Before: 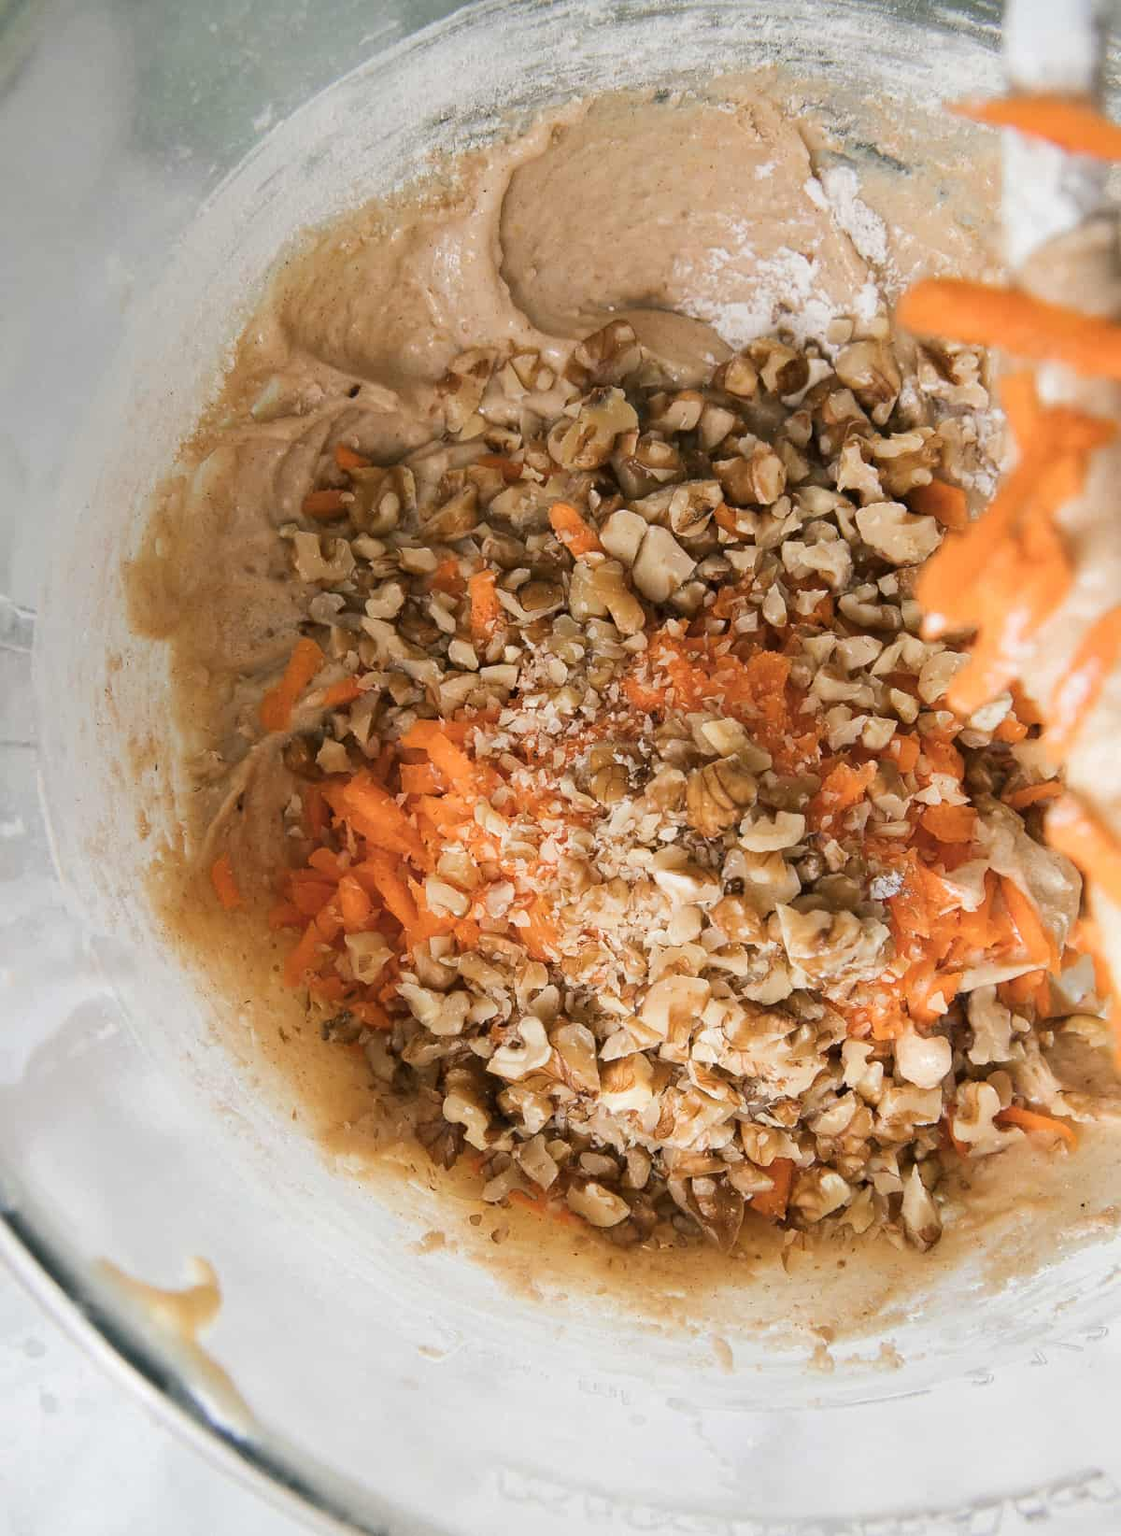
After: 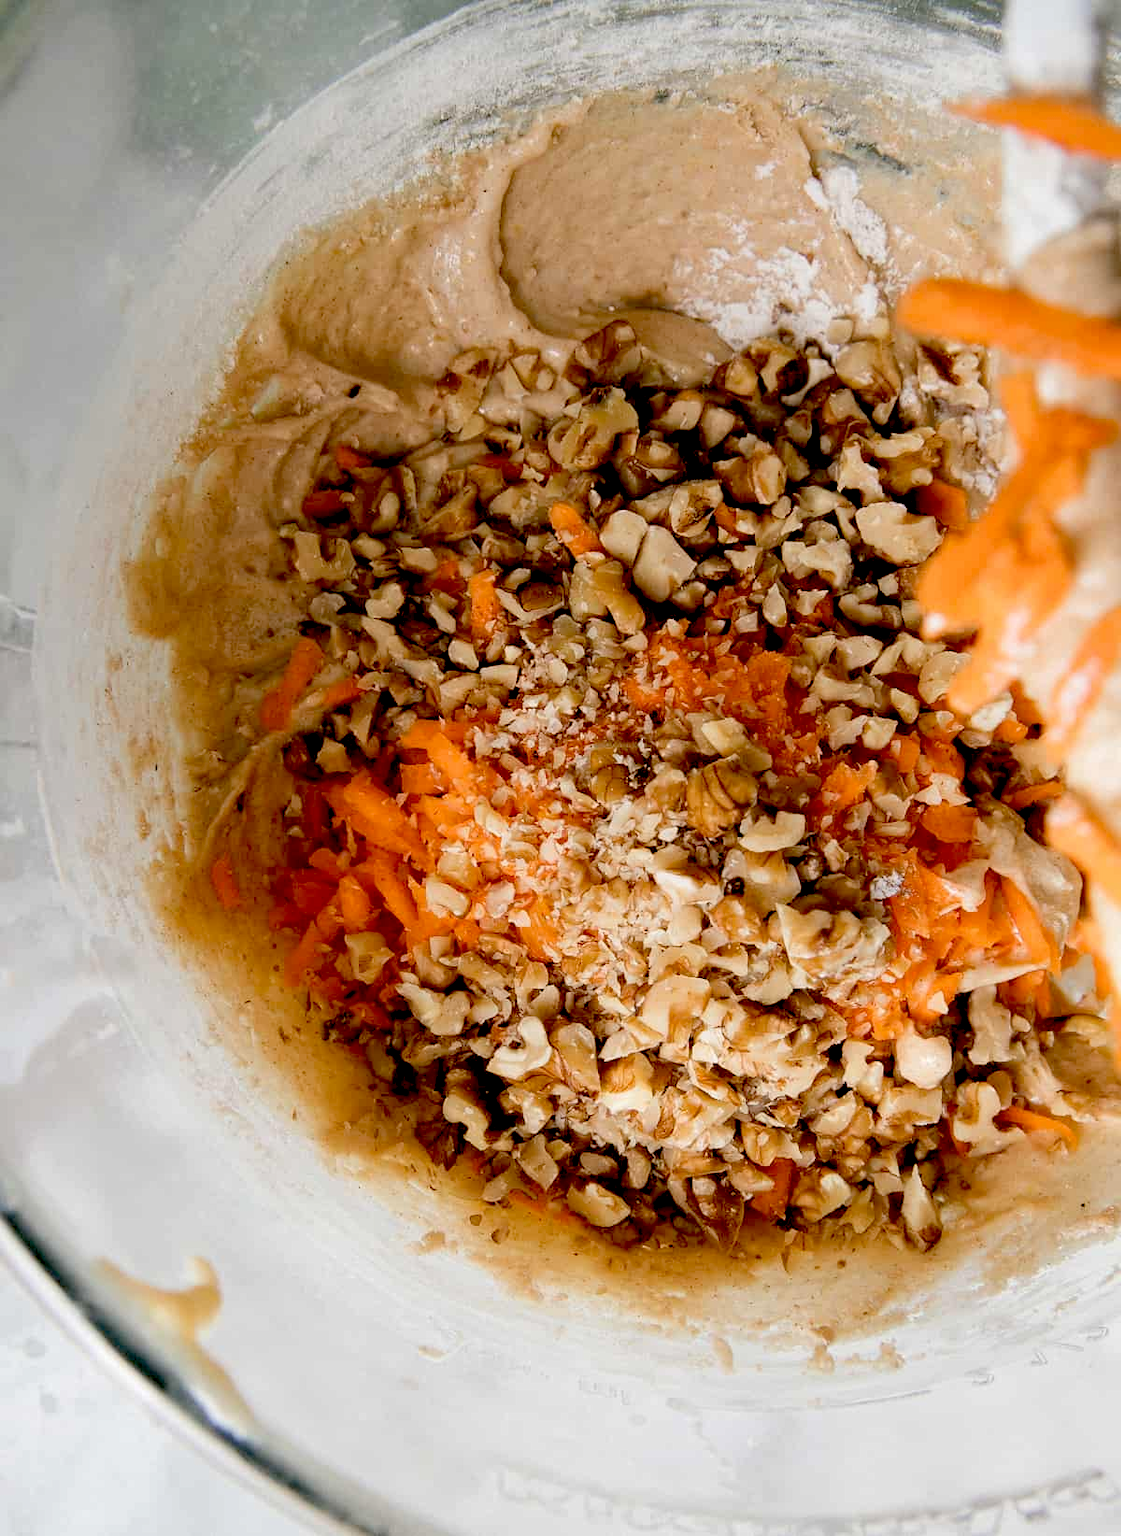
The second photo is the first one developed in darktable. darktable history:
exposure: black level correction 0.047, exposure 0.013 EV, compensate highlight preservation false
